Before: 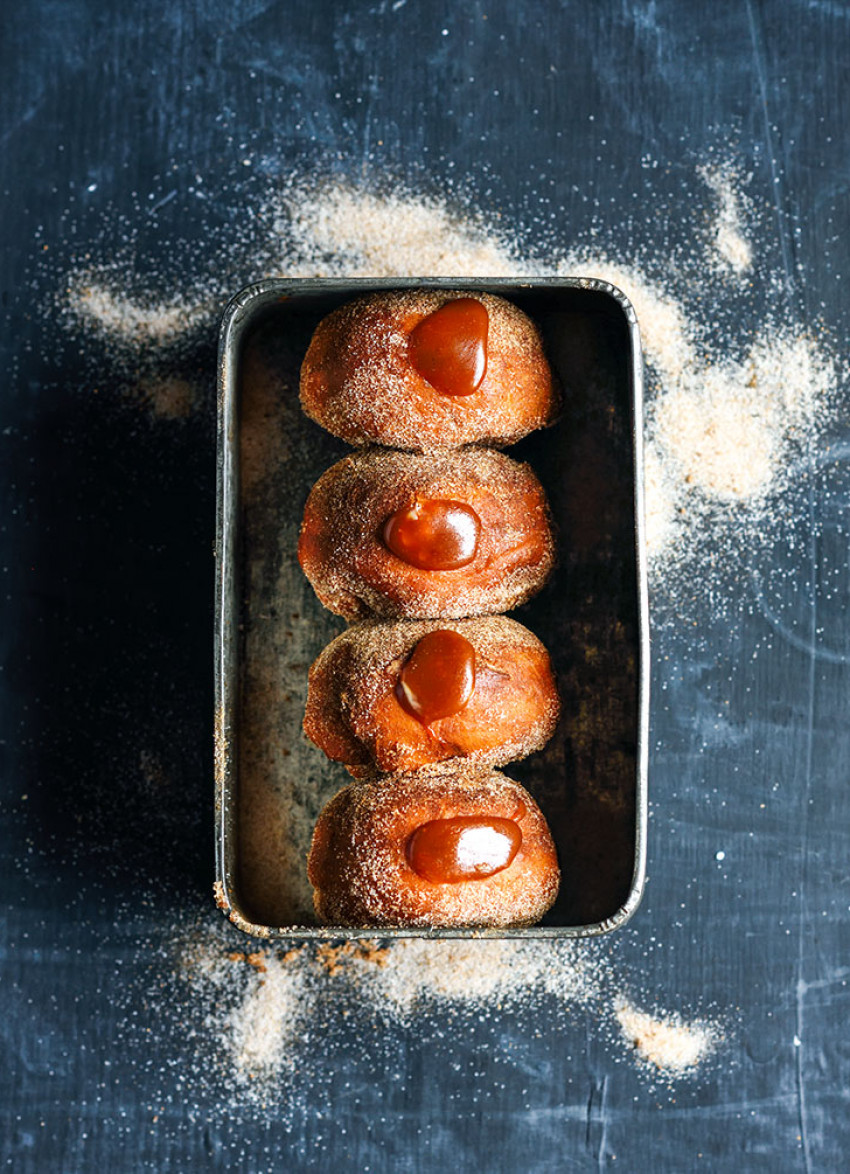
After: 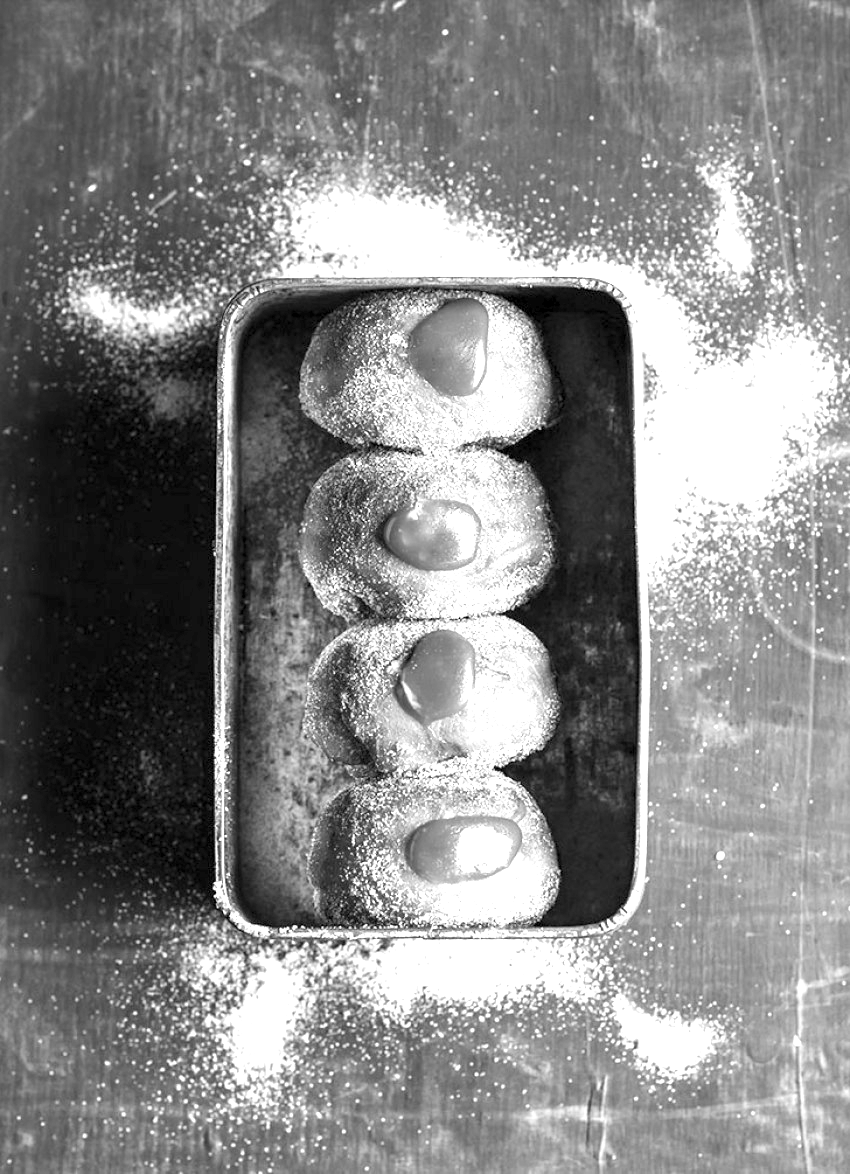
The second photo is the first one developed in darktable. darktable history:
contrast brightness saturation: contrast 0.07, brightness 0.08, saturation 0.18
color correction: highlights a* -11.71, highlights b* -15.58
monochrome: a -92.57, b 58.91
exposure: black level correction 0.001, exposure 1.735 EV, compensate highlight preservation false
